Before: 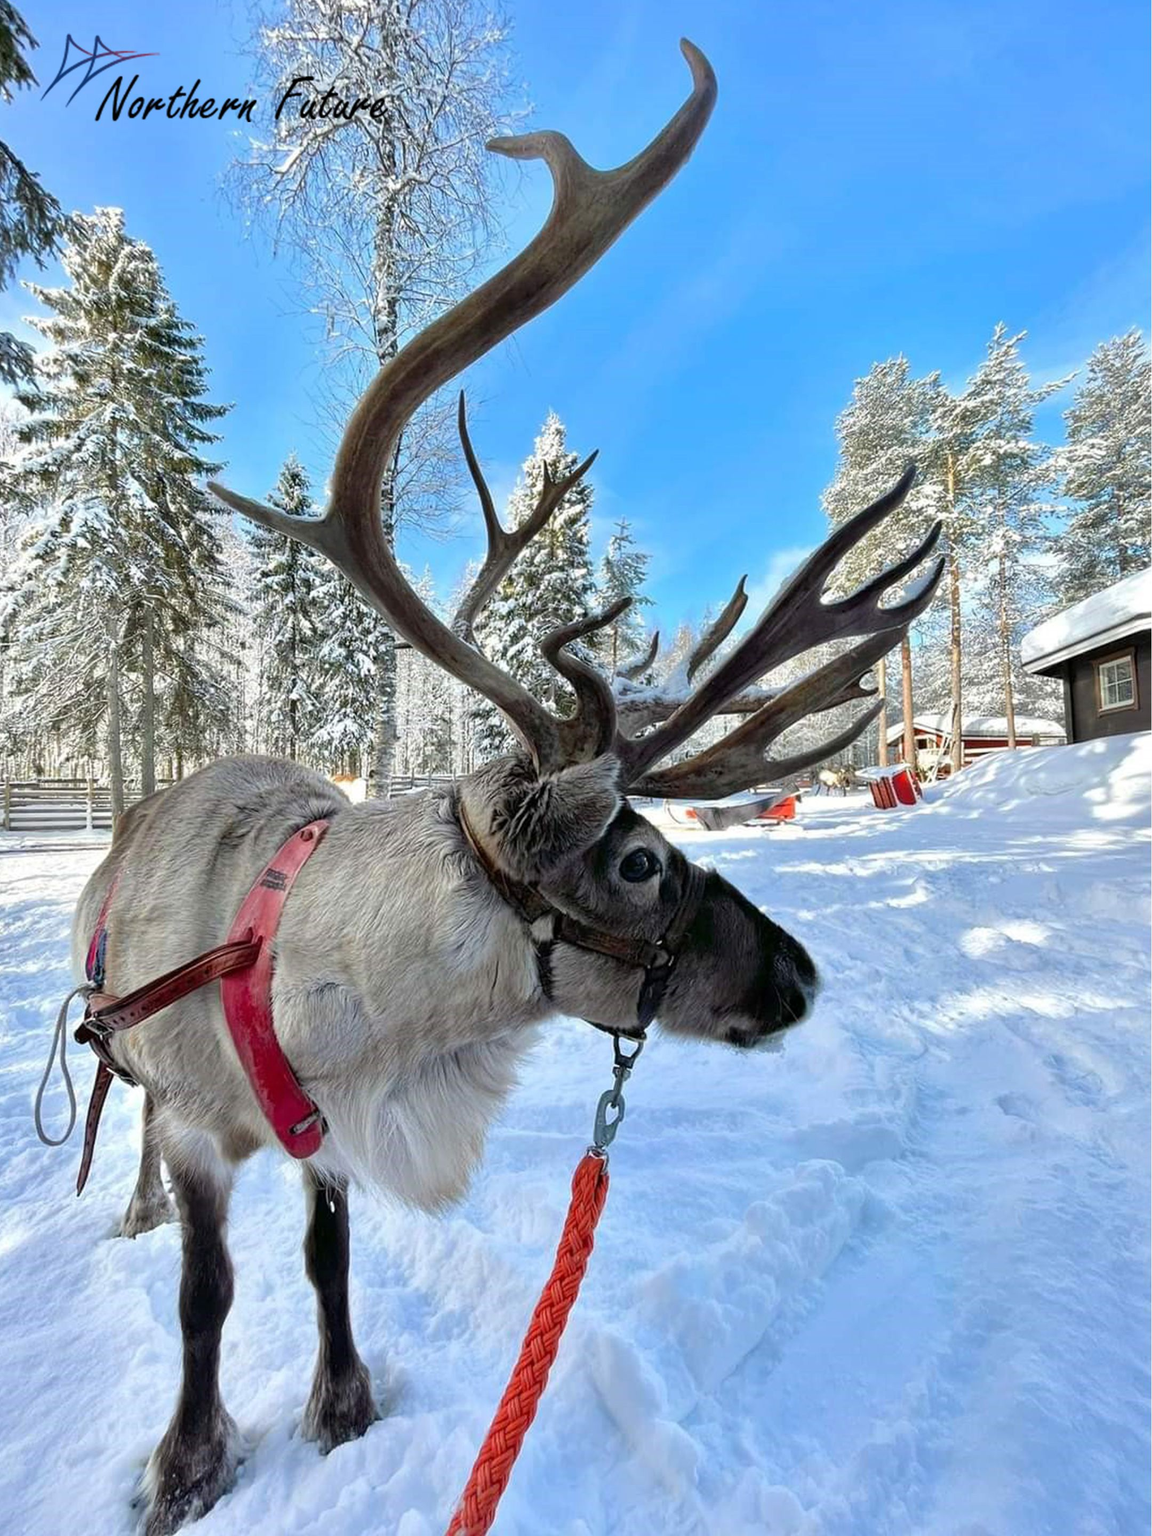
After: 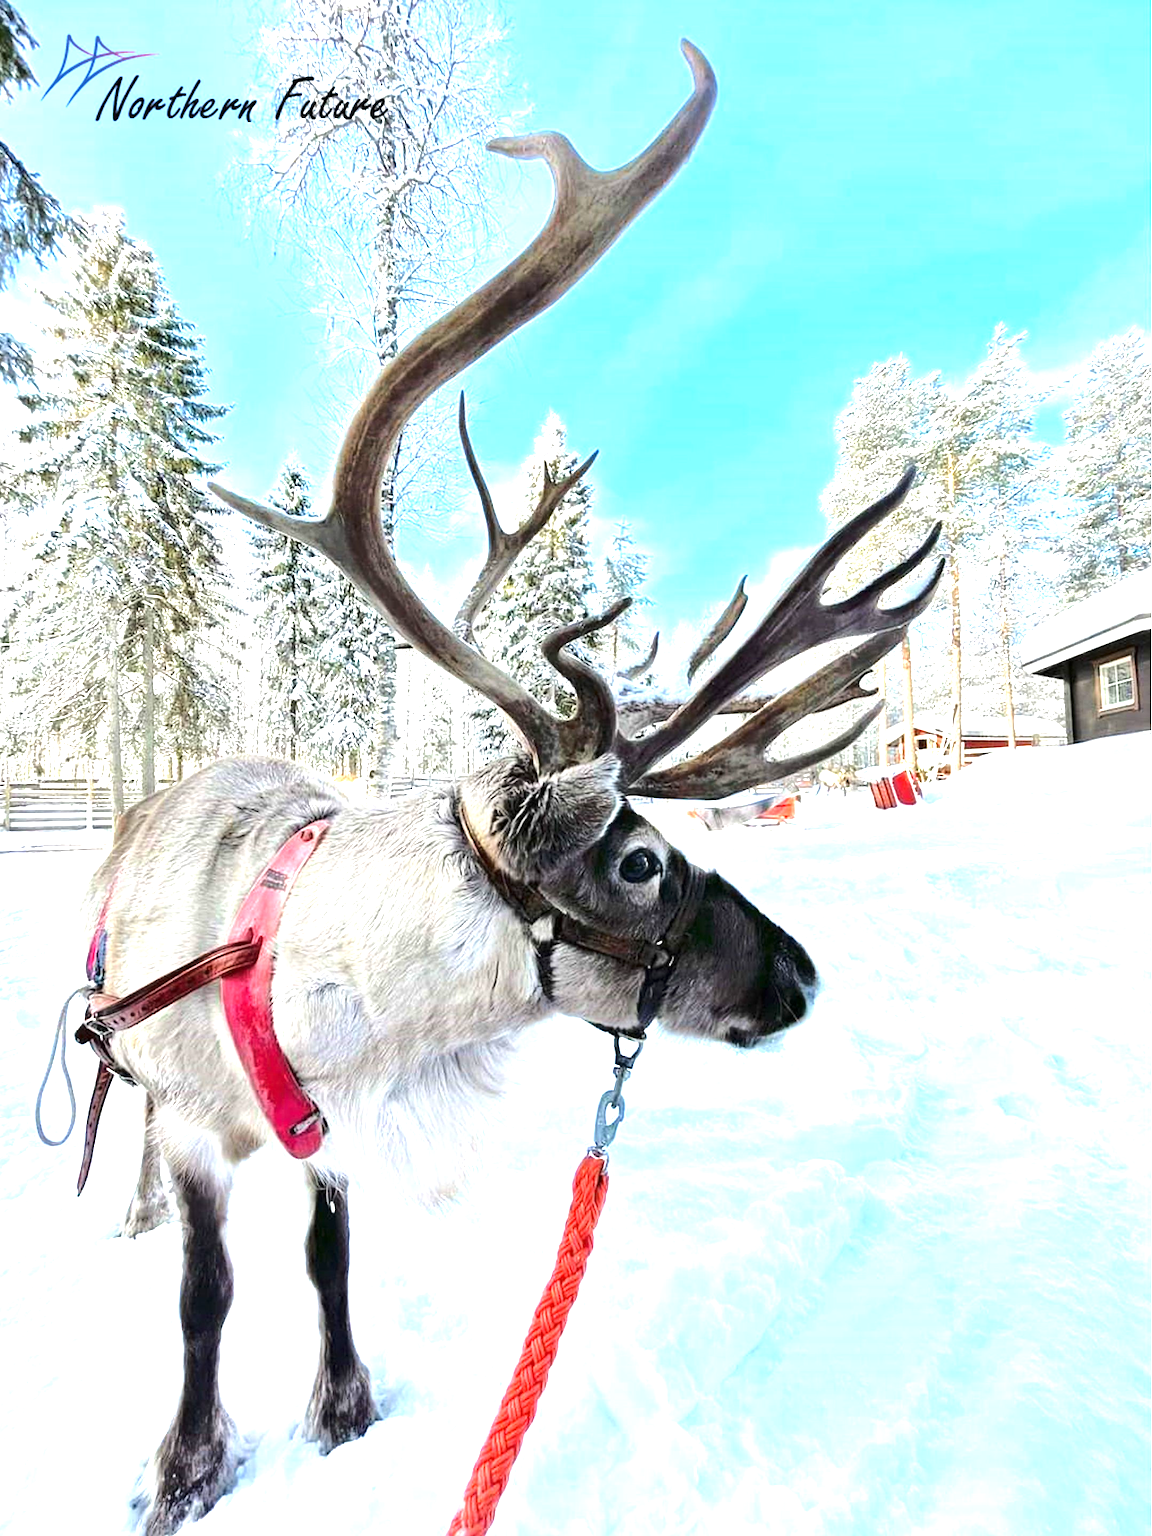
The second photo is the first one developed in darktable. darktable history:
exposure: exposure 1.15 EV, compensate highlight preservation false
tone equalizer: -8 EV 0.001 EV, -7 EV -0.002 EV, -6 EV 0.002 EV, -5 EV -0.03 EV, -4 EV -0.116 EV, -3 EV -0.169 EV, -2 EV 0.24 EV, -1 EV 0.702 EV, +0 EV 0.493 EV
